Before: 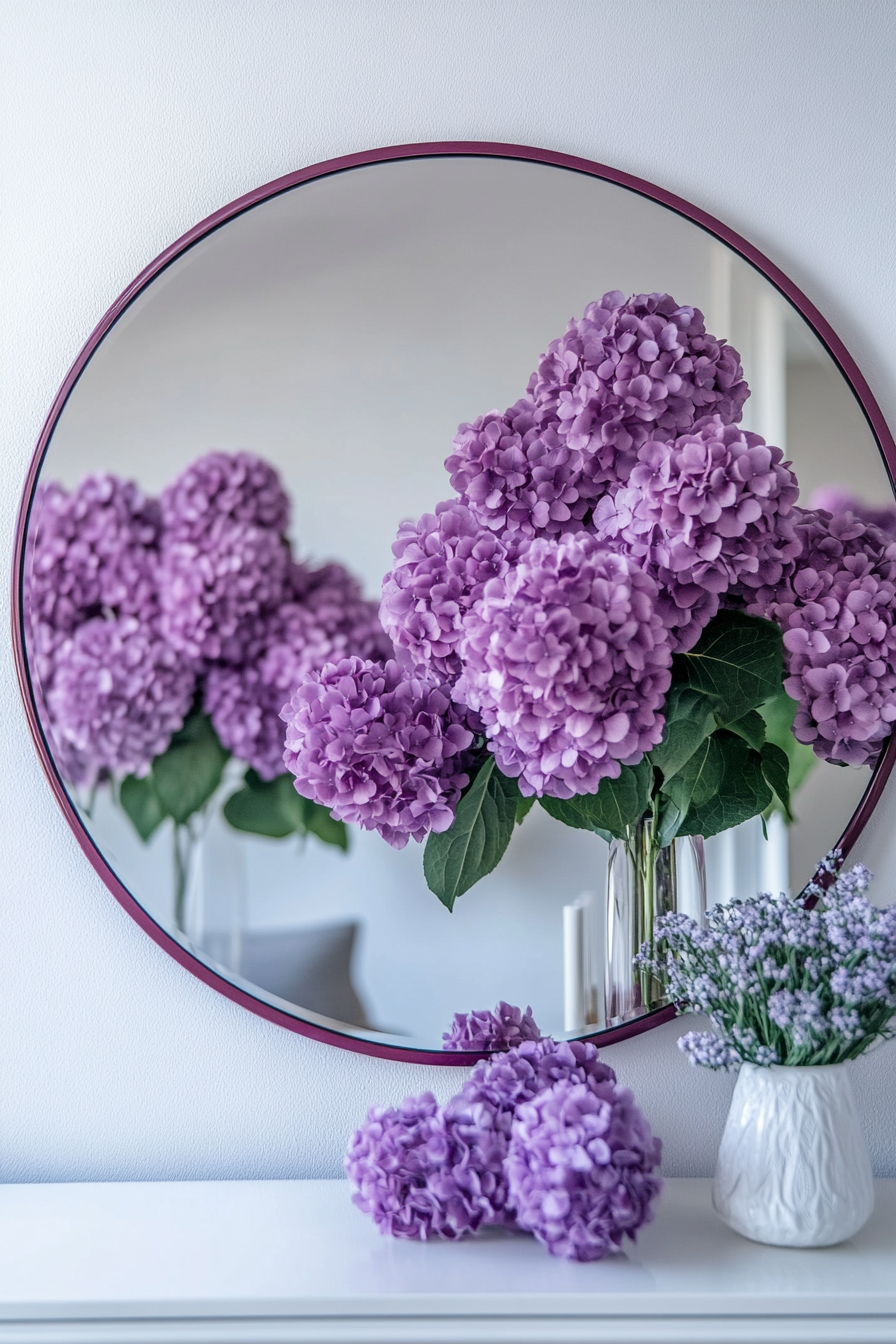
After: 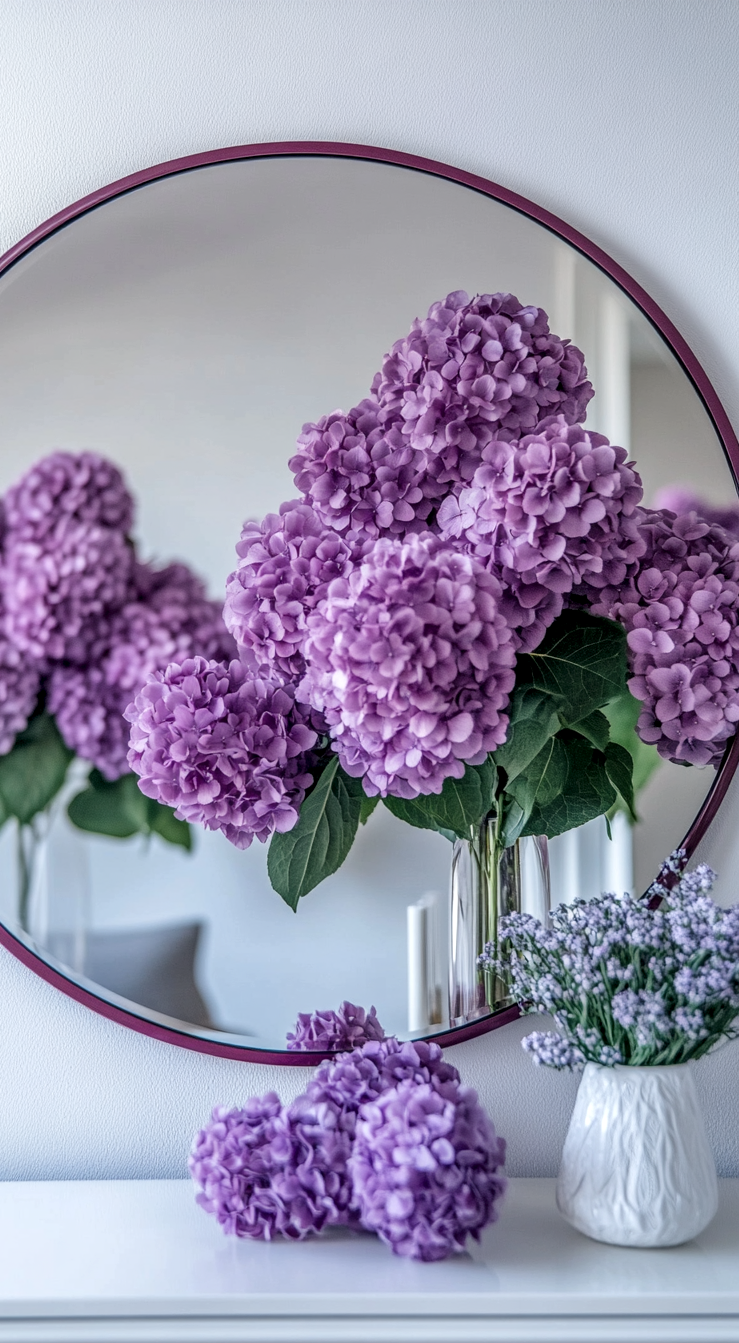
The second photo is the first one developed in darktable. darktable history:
local contrast: on, module defaults
crop: left 17.493%, bottom 0.027%
